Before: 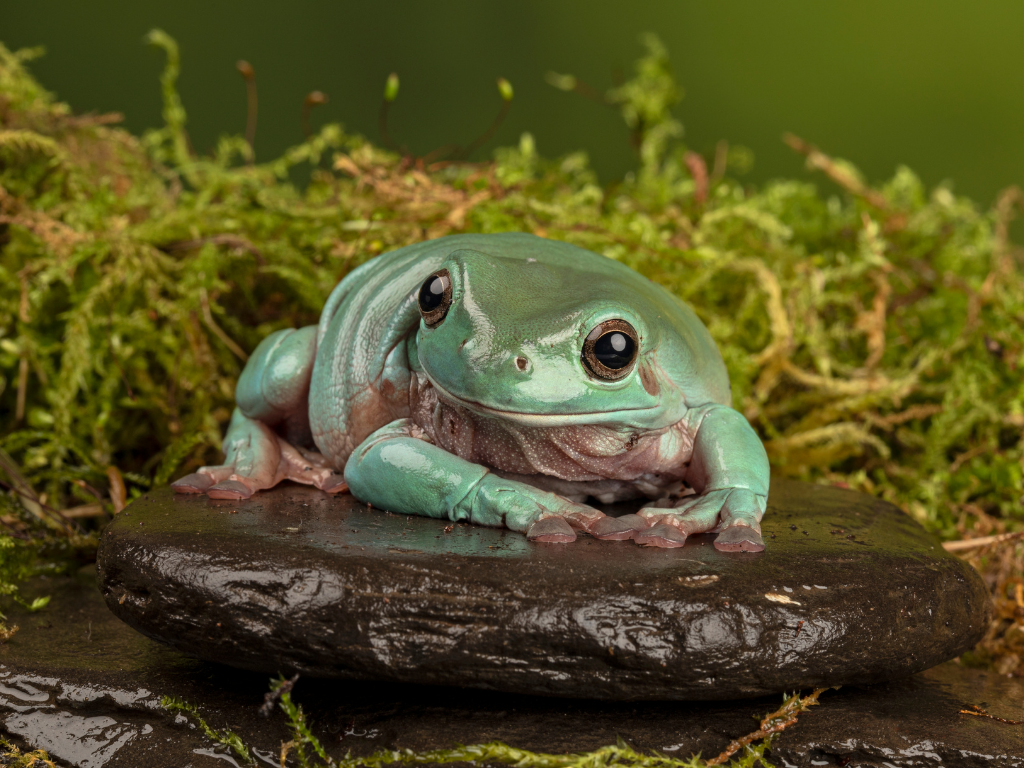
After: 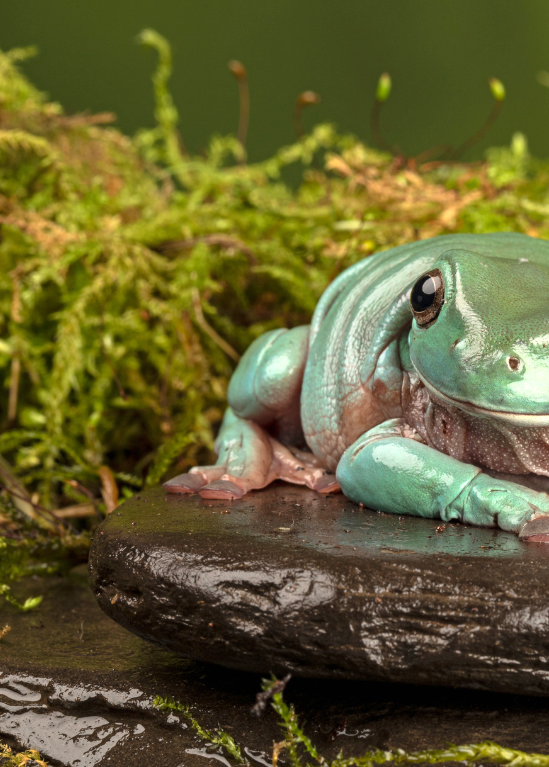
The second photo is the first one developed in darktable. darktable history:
crop: left 0.818%, right 45.535%, bottom 0.092%
exposure: black level correction 0, exposure 0.695 EV, compensate highlight preservation false
